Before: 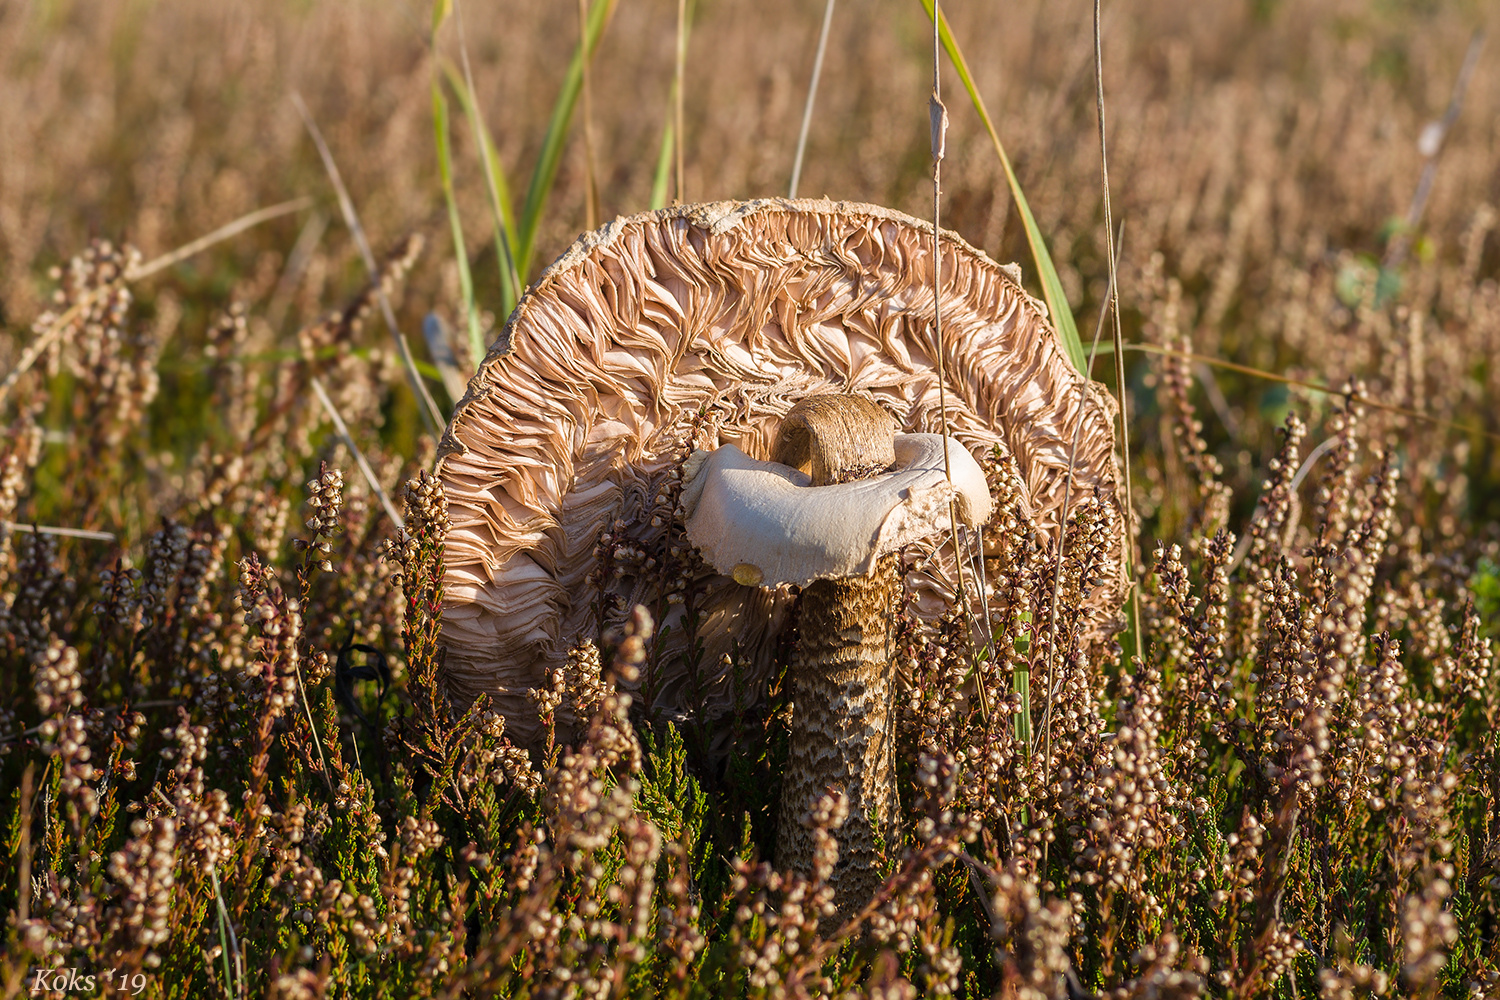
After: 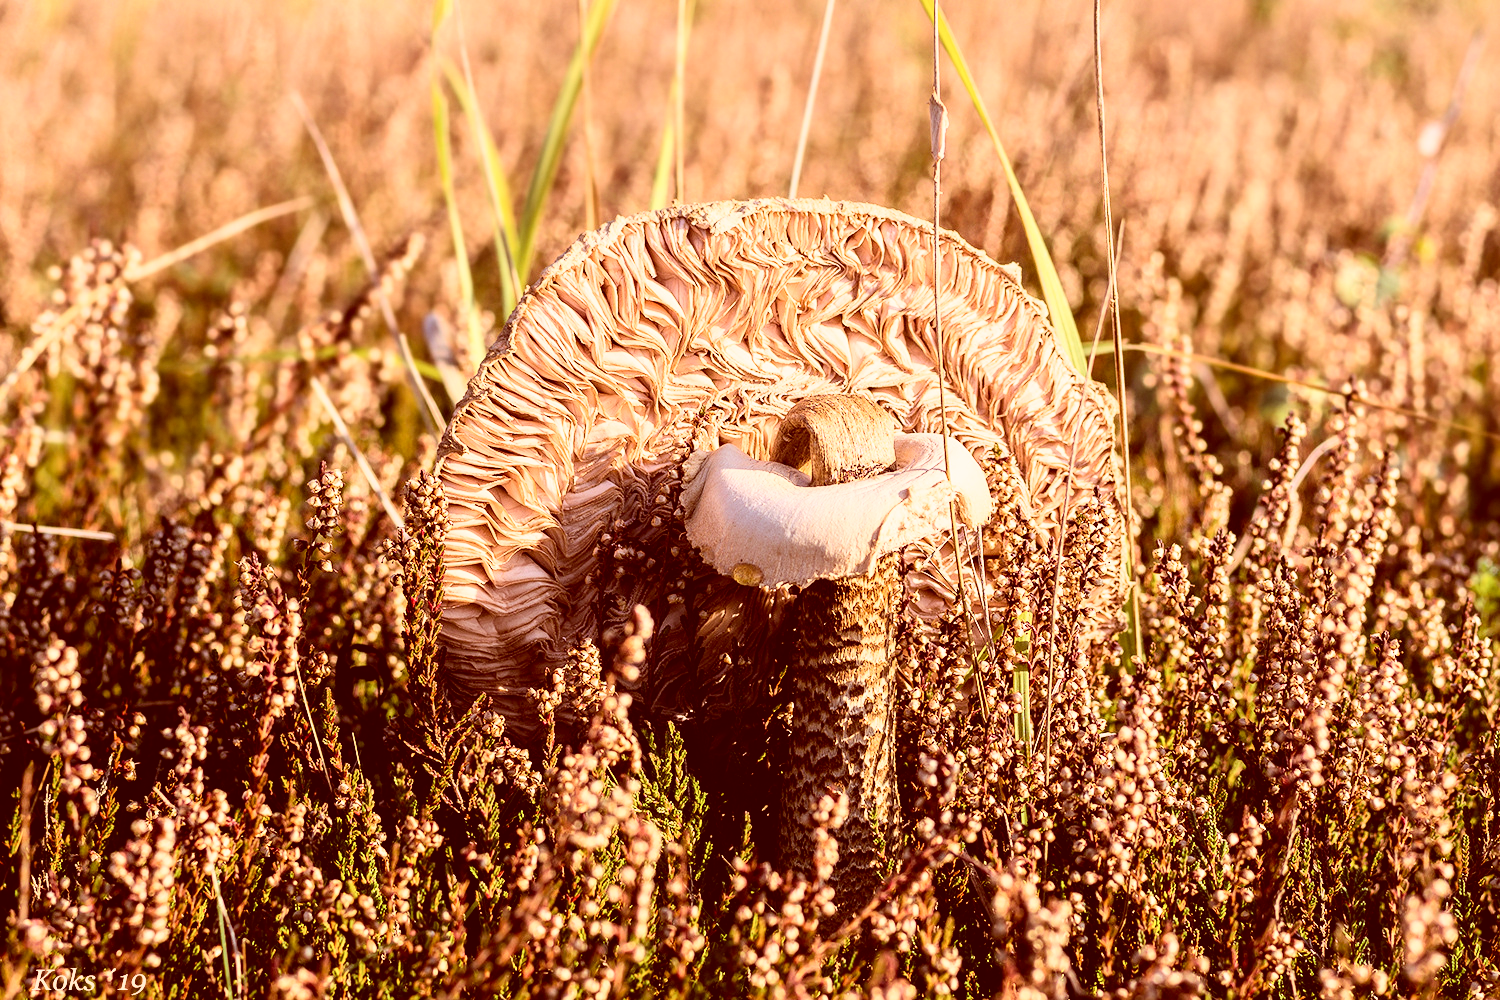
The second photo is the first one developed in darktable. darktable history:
base curve: curves: ch0 [(0, 0) (0.007, 0.004) (0.027, 0.03) (0.046, 0.07) (0.207, 0.54) (0.442, 0.872) (0.673, 0.972) (1, 1)]
color correction: highlights a* 9.01, highlights b* 8.85, shadows a* 39.51, shadows b* 39.68, saturation 0.783
